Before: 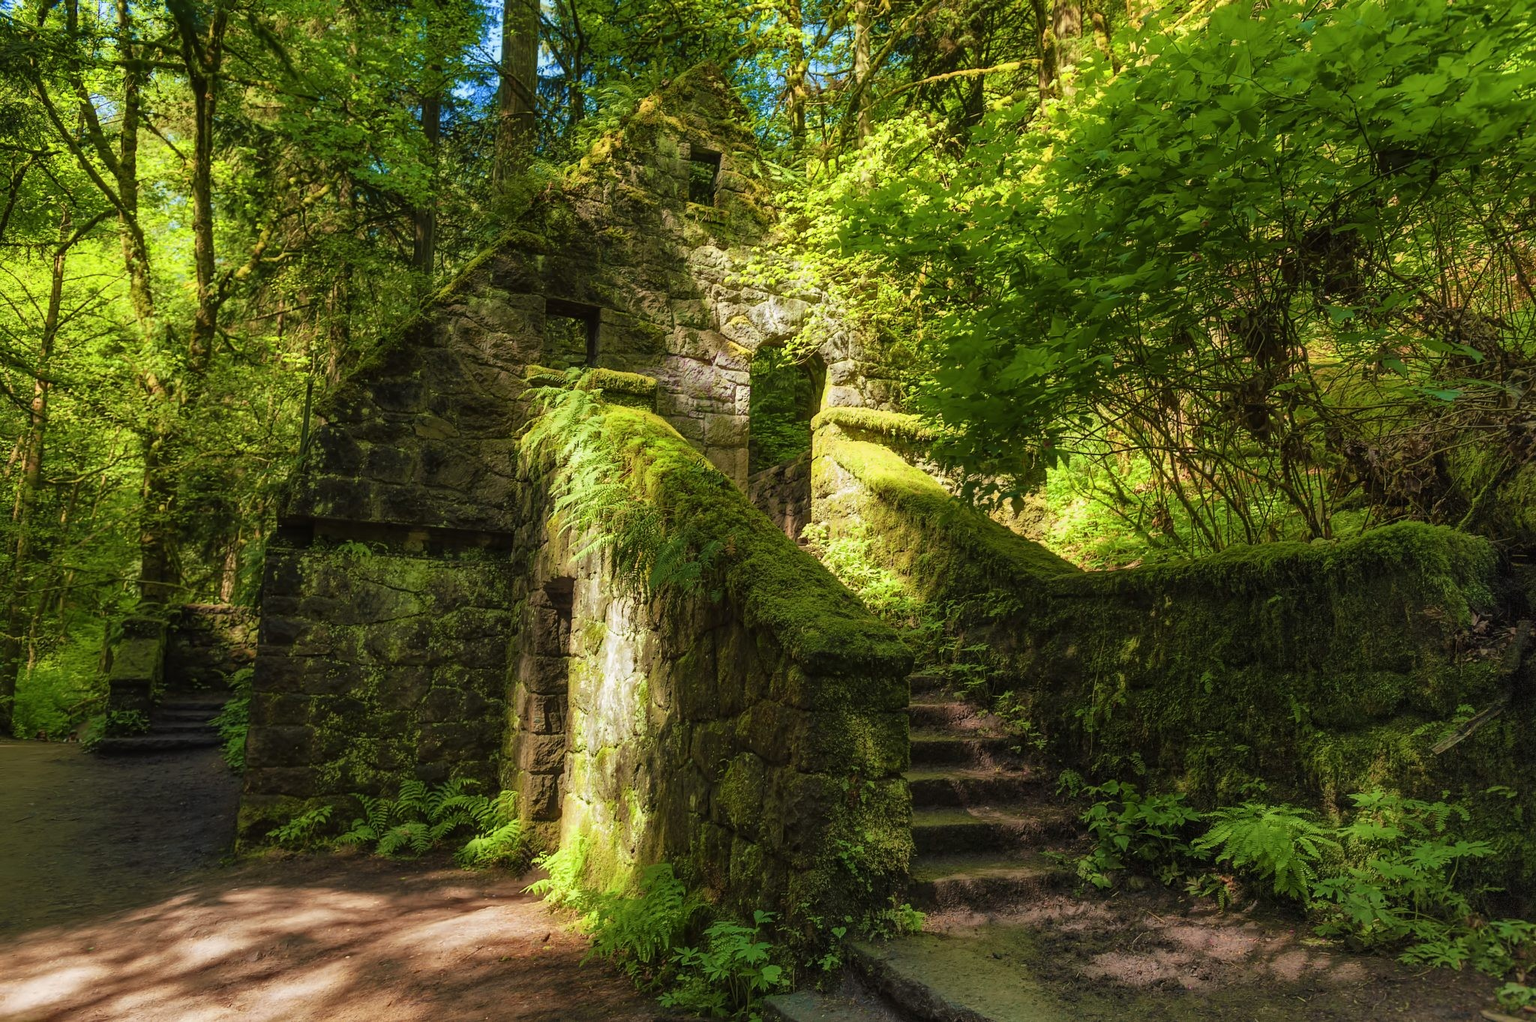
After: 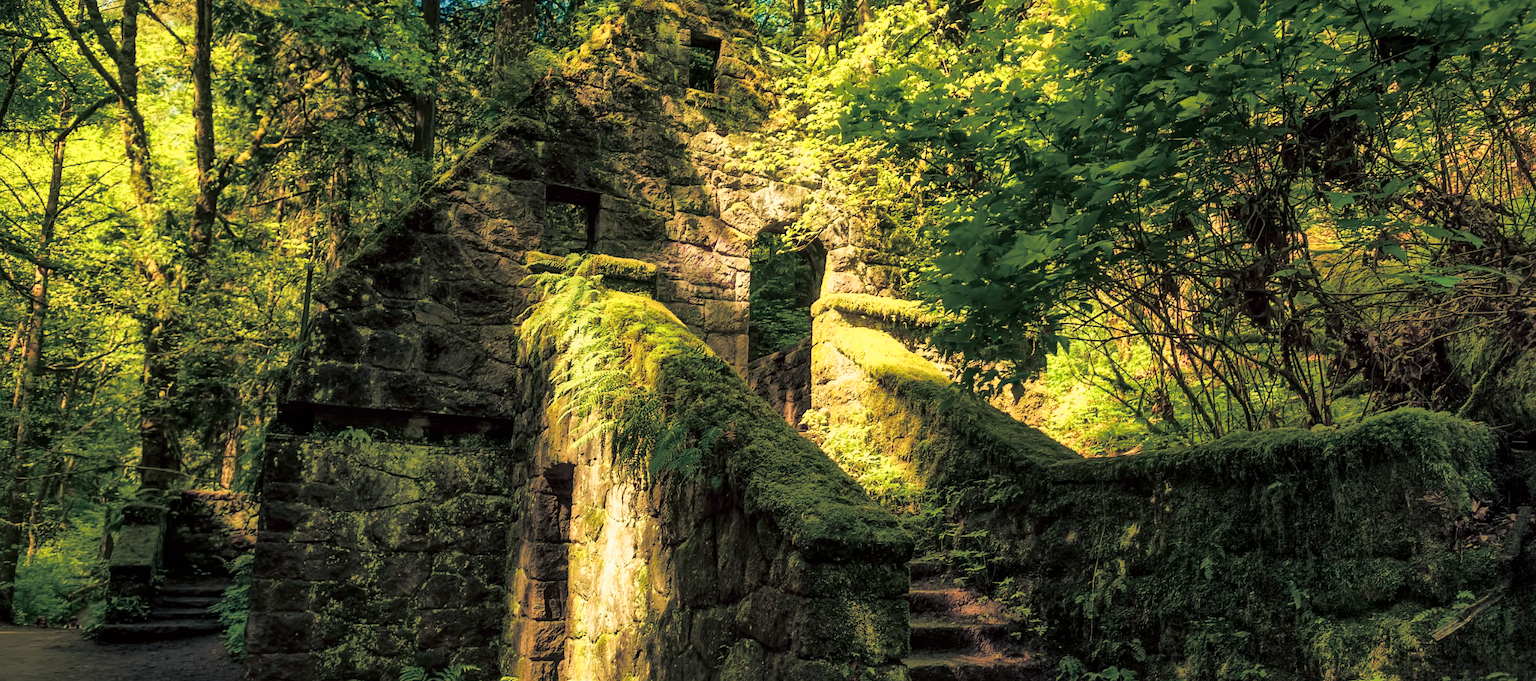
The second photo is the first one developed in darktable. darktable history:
local contrast: mode bilateral grid, contrast 20, coarseness 50, detail 150%, midtone range 0.2
crop: top 11.166%, bottom 22.168%
exposure: black level correction 0.002, exposure 0.15 EV, compensate highlight preservation false
split-toning: shadows › hue 216°, shadows › saturation 1, highlights › hue 57.6°, balance -33.4
velvia: strength 27%
white balance: red 1.138, green 0.996, blue 0.812
